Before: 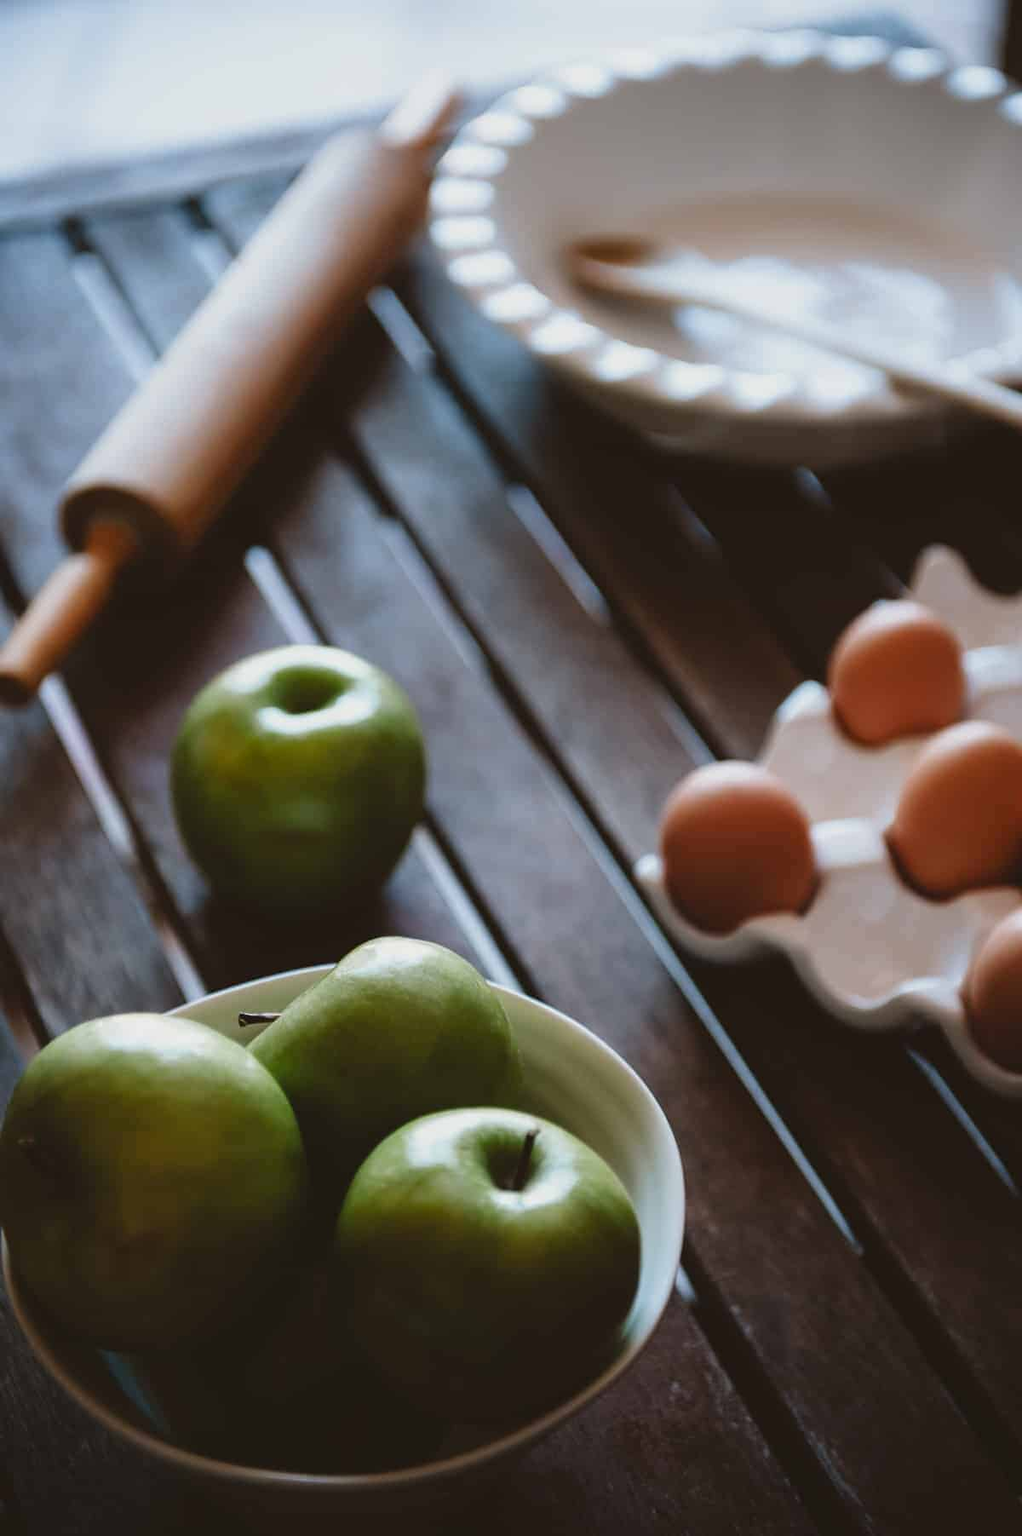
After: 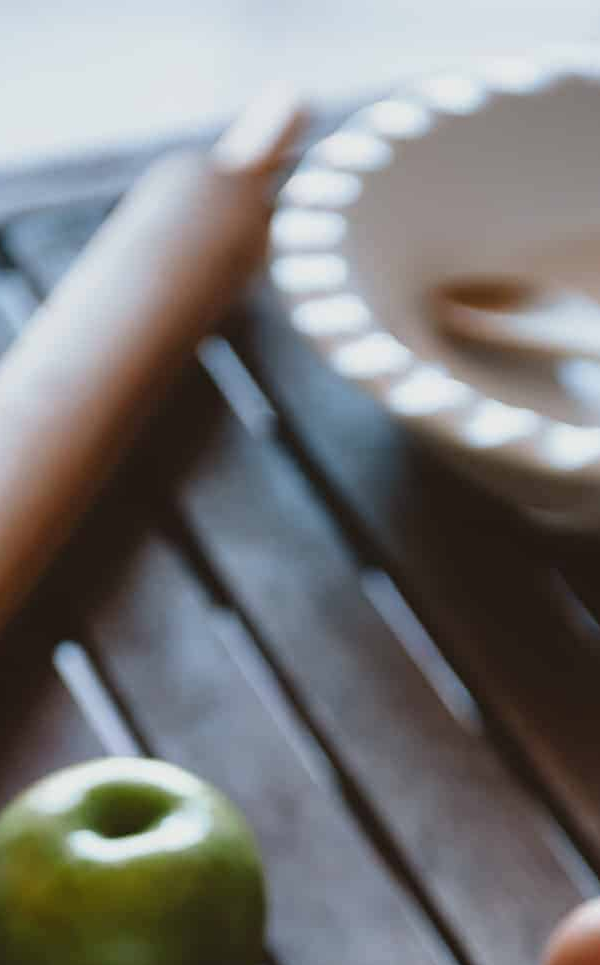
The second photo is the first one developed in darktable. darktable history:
crop: left 19.556%, right 30.401%, bottom 46.458%
contrast brightness saturation: saturation -0.05
exposure: compensate highlight preservation false
